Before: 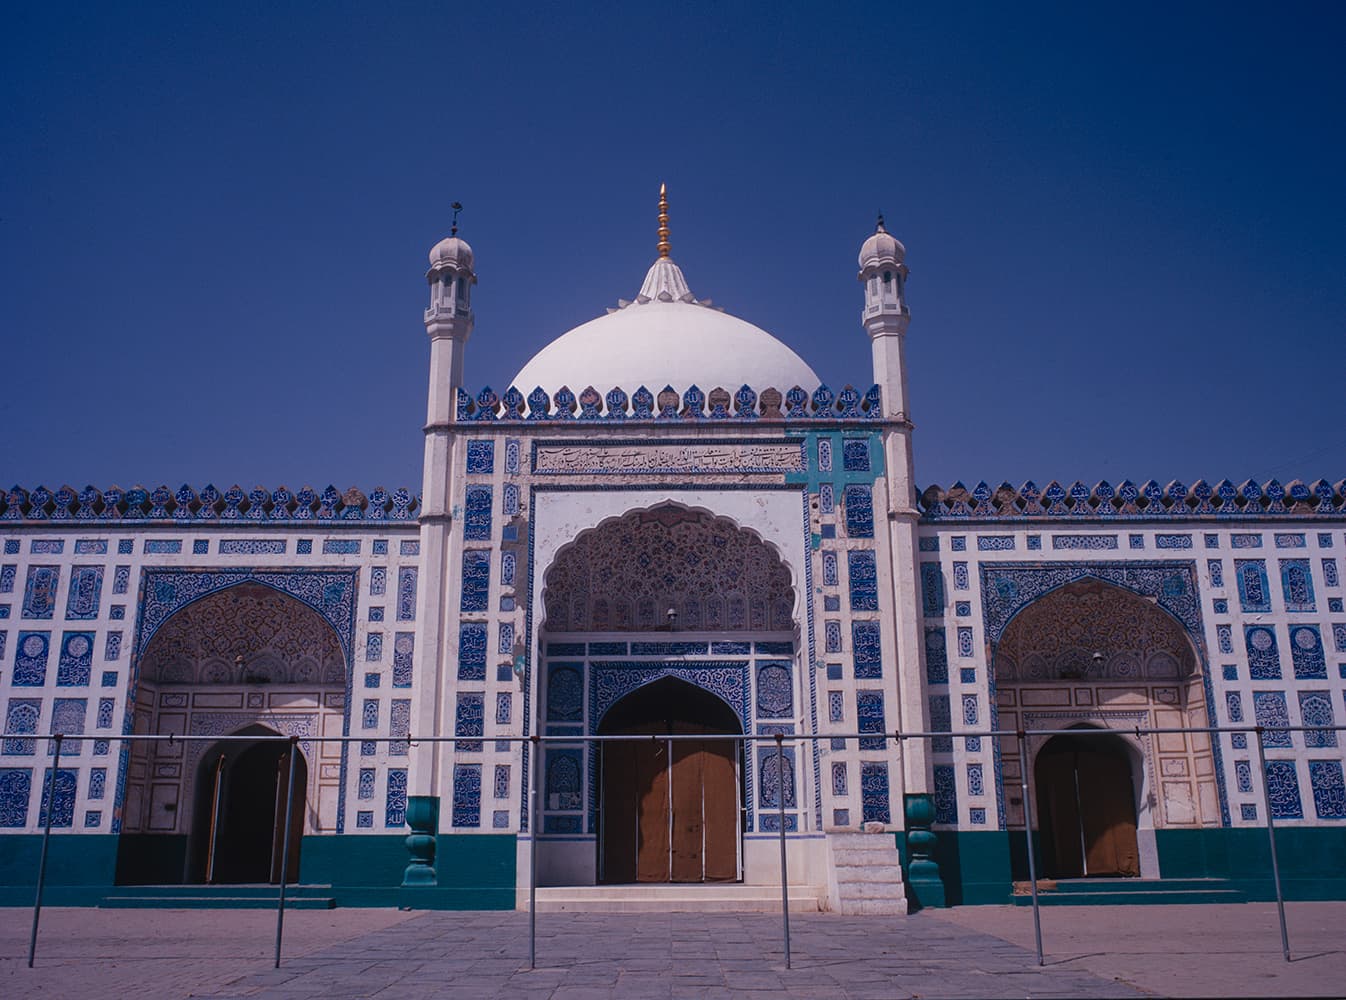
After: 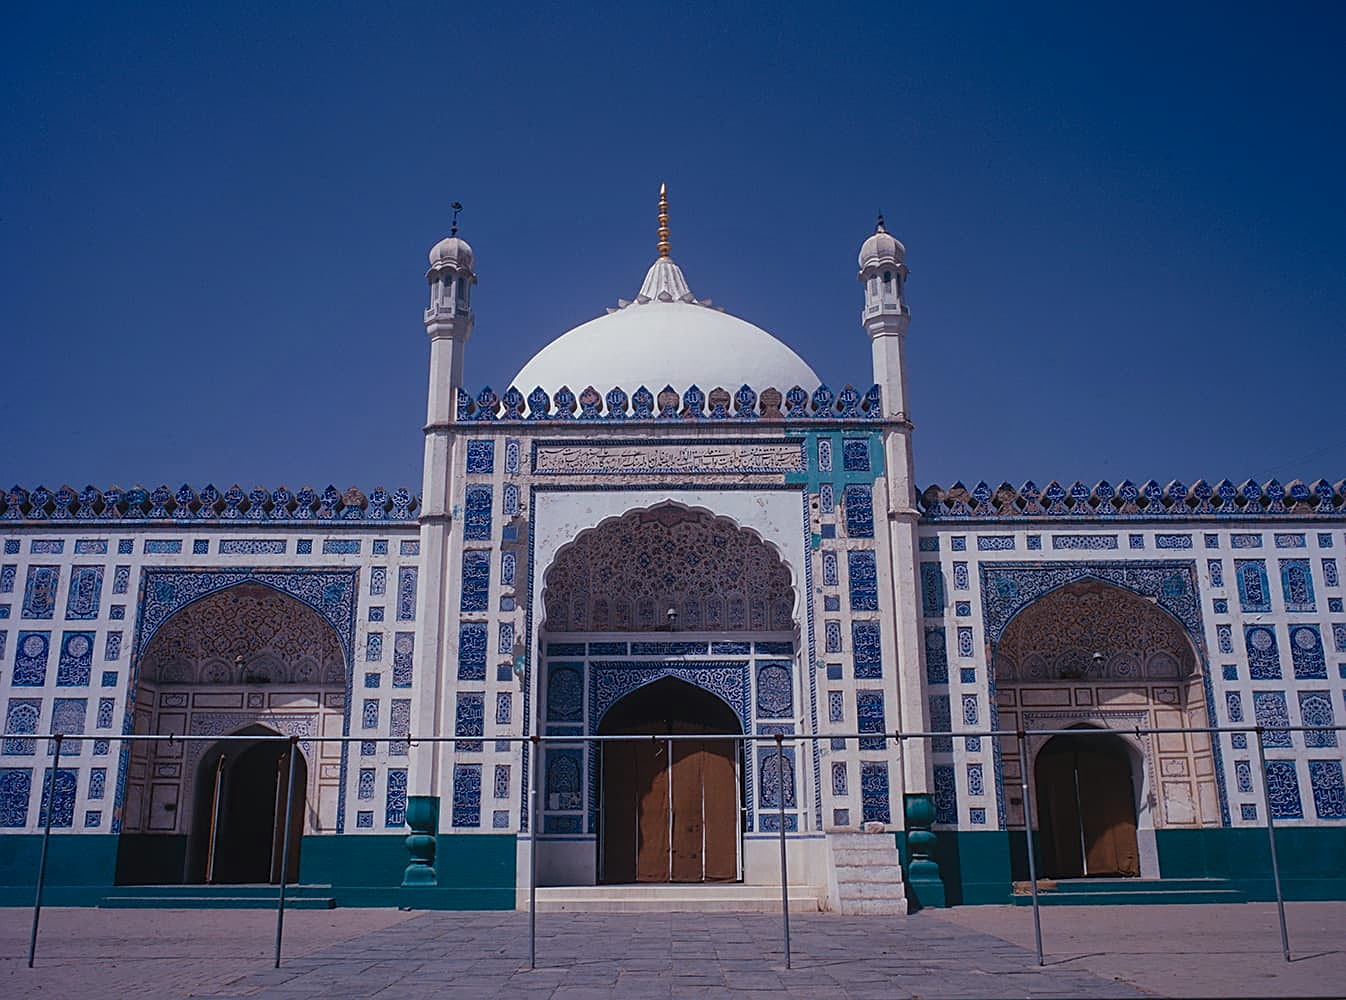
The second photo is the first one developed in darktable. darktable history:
sharpen: on, module defaults
color correction: highlights a* -6.54, highlights b* 0.666
shadows and highlights: shadows 24.9, highlights -25.32
